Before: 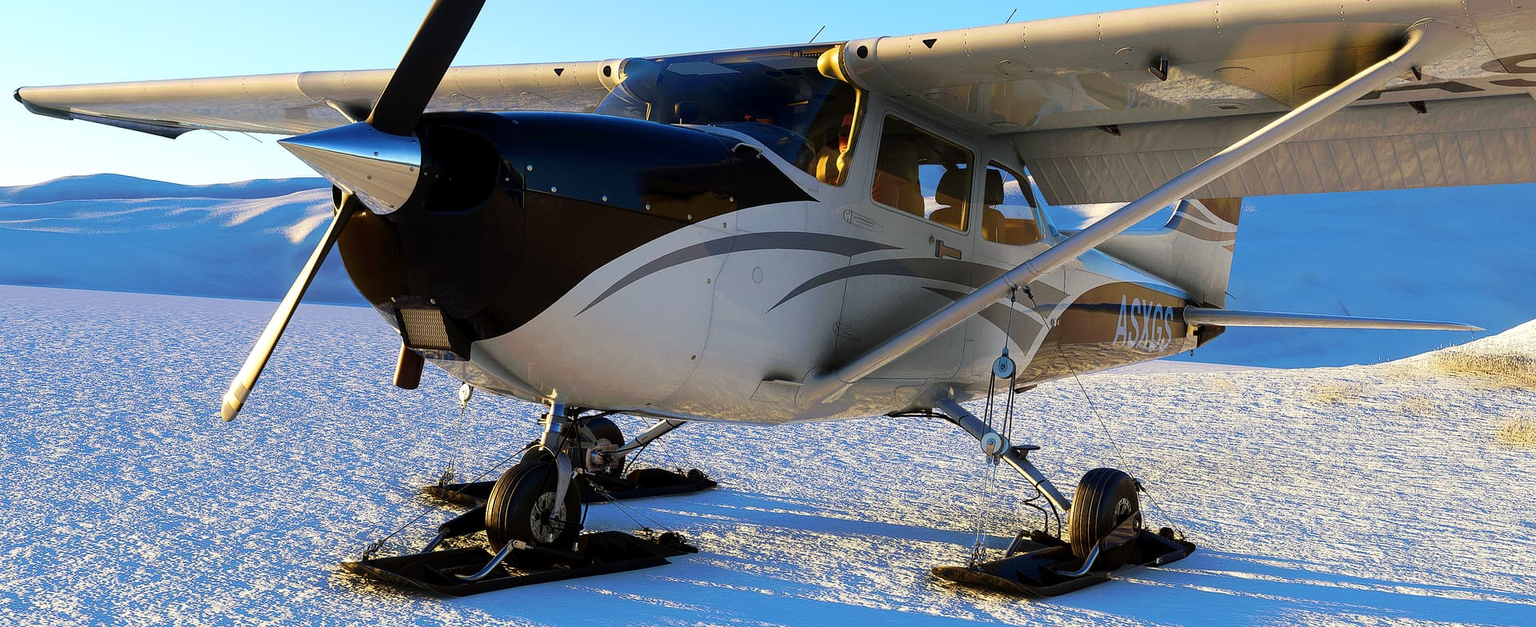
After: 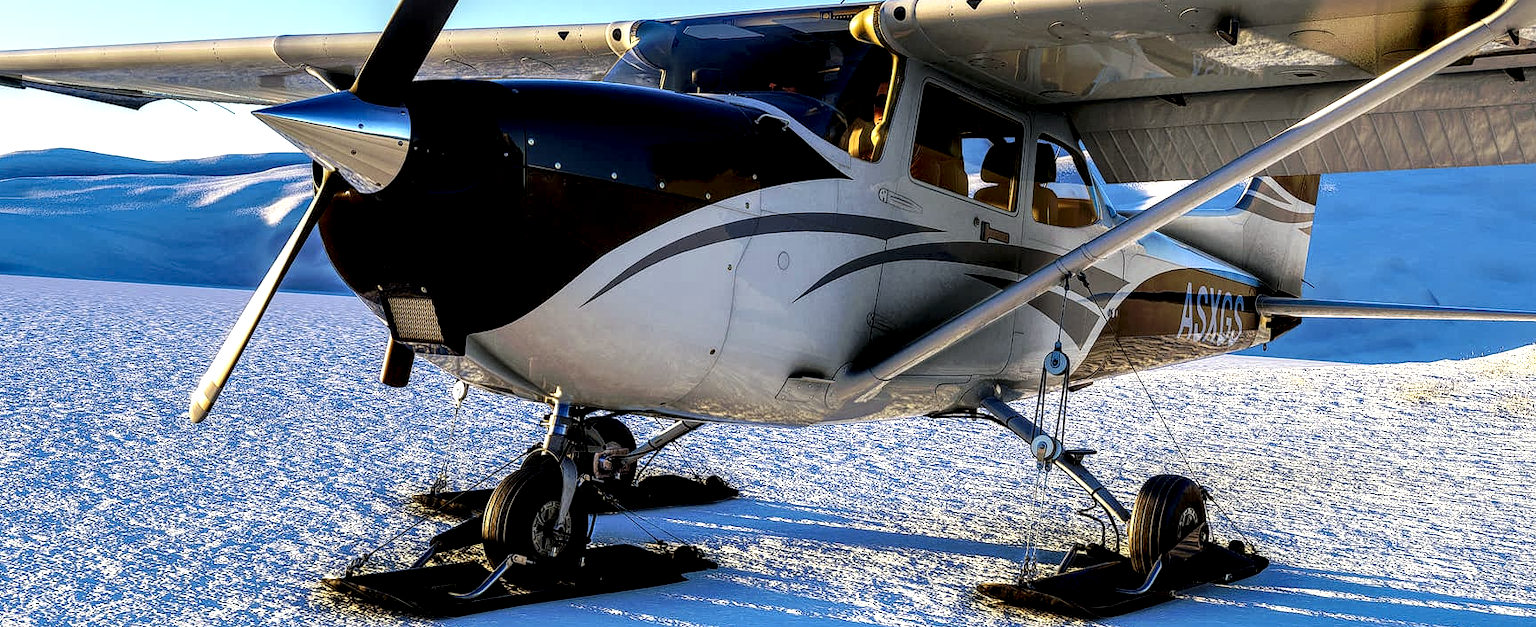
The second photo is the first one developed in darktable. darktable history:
local contrast: detail 203%
white balance: red 0.98, blue 1.034
exposure: compensate highlight preservation false
crop: left 3.305%, top 6.436%, right 6.389%, bottom 3.258%
